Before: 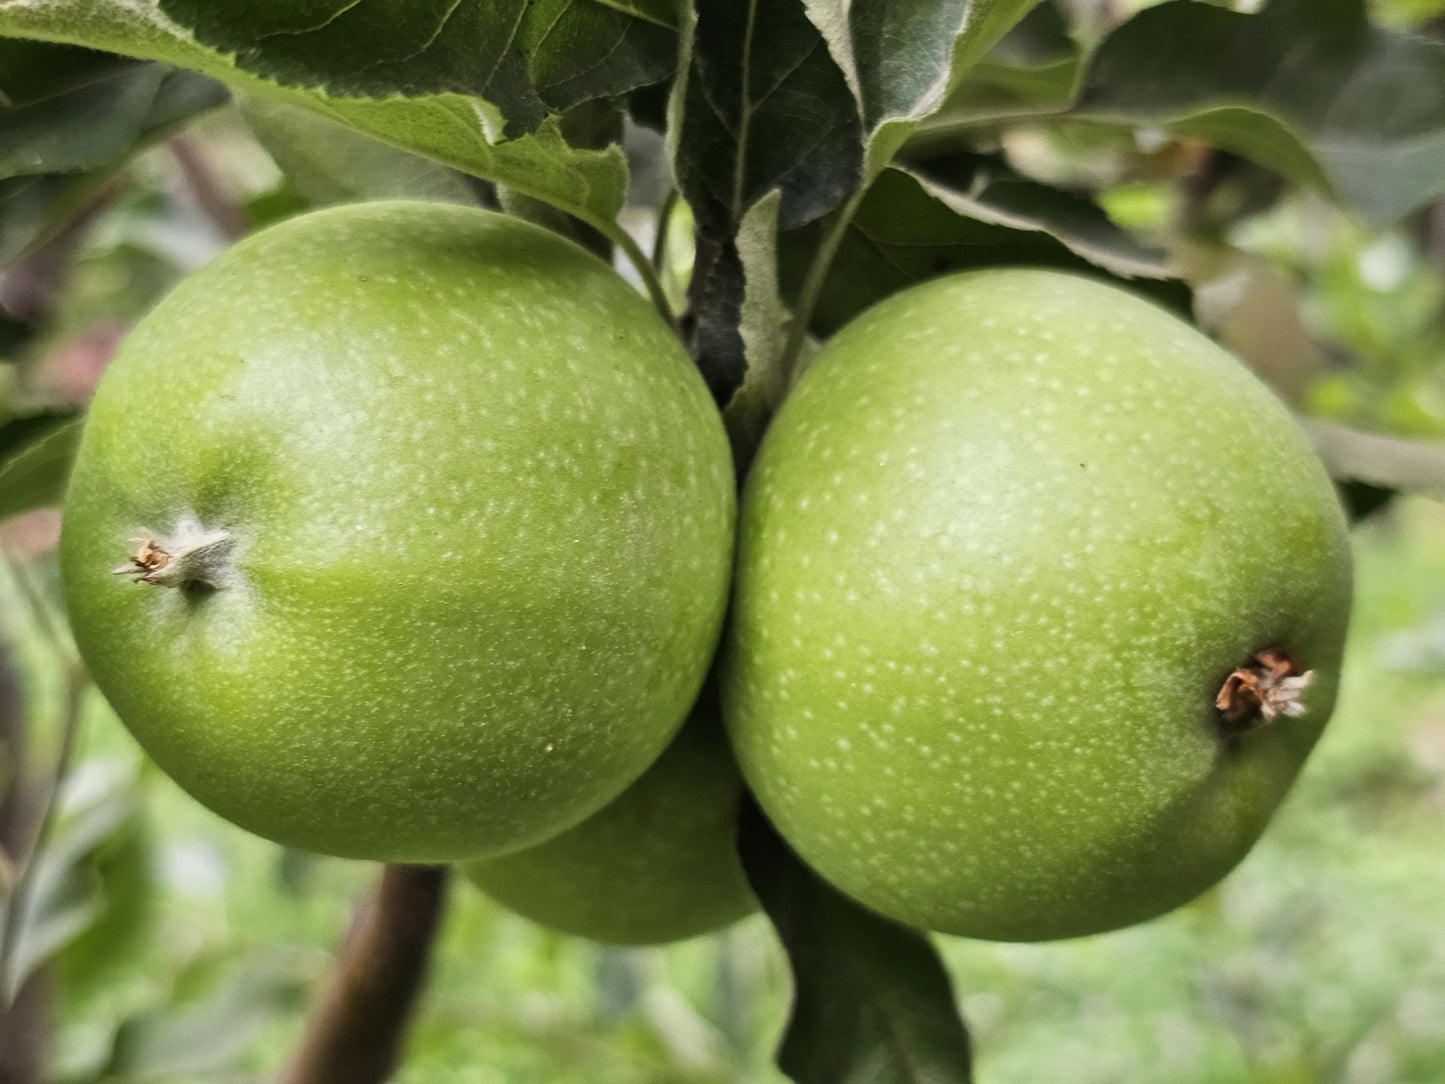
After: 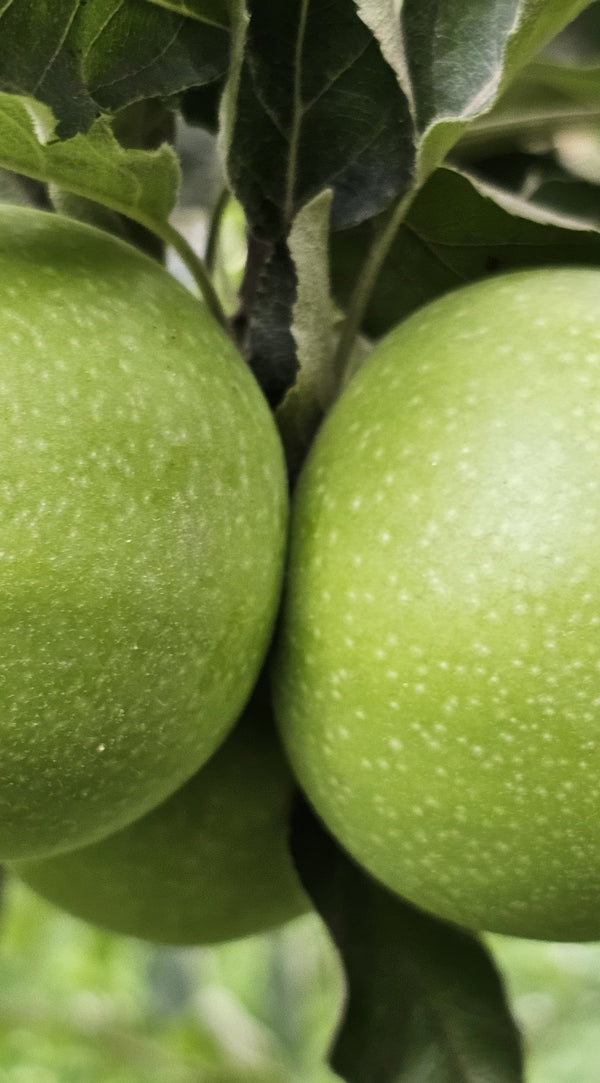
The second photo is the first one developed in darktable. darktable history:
crop: left 31.028%, right 27.381%
